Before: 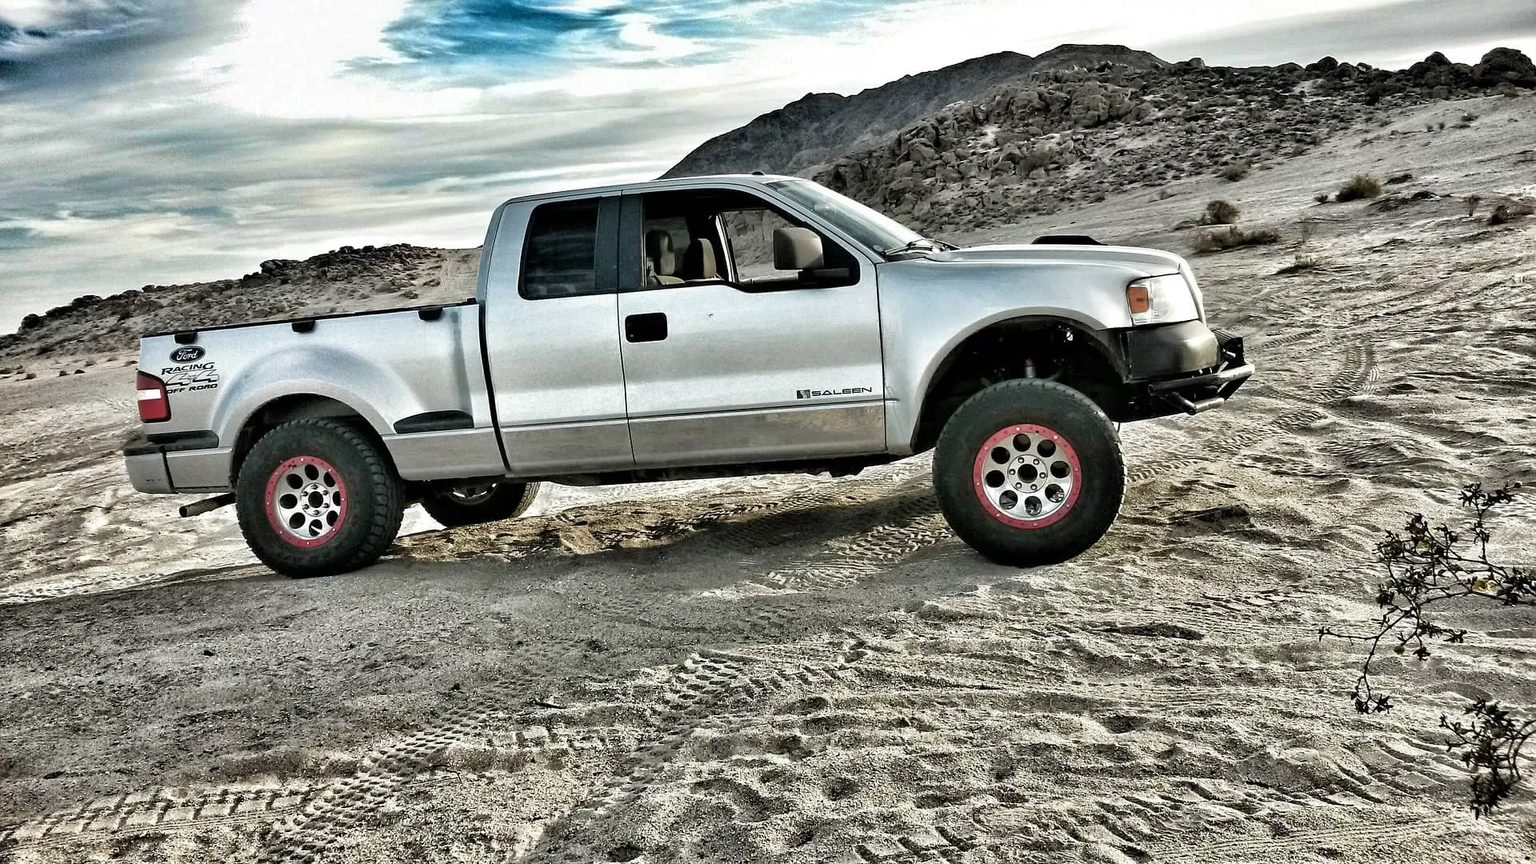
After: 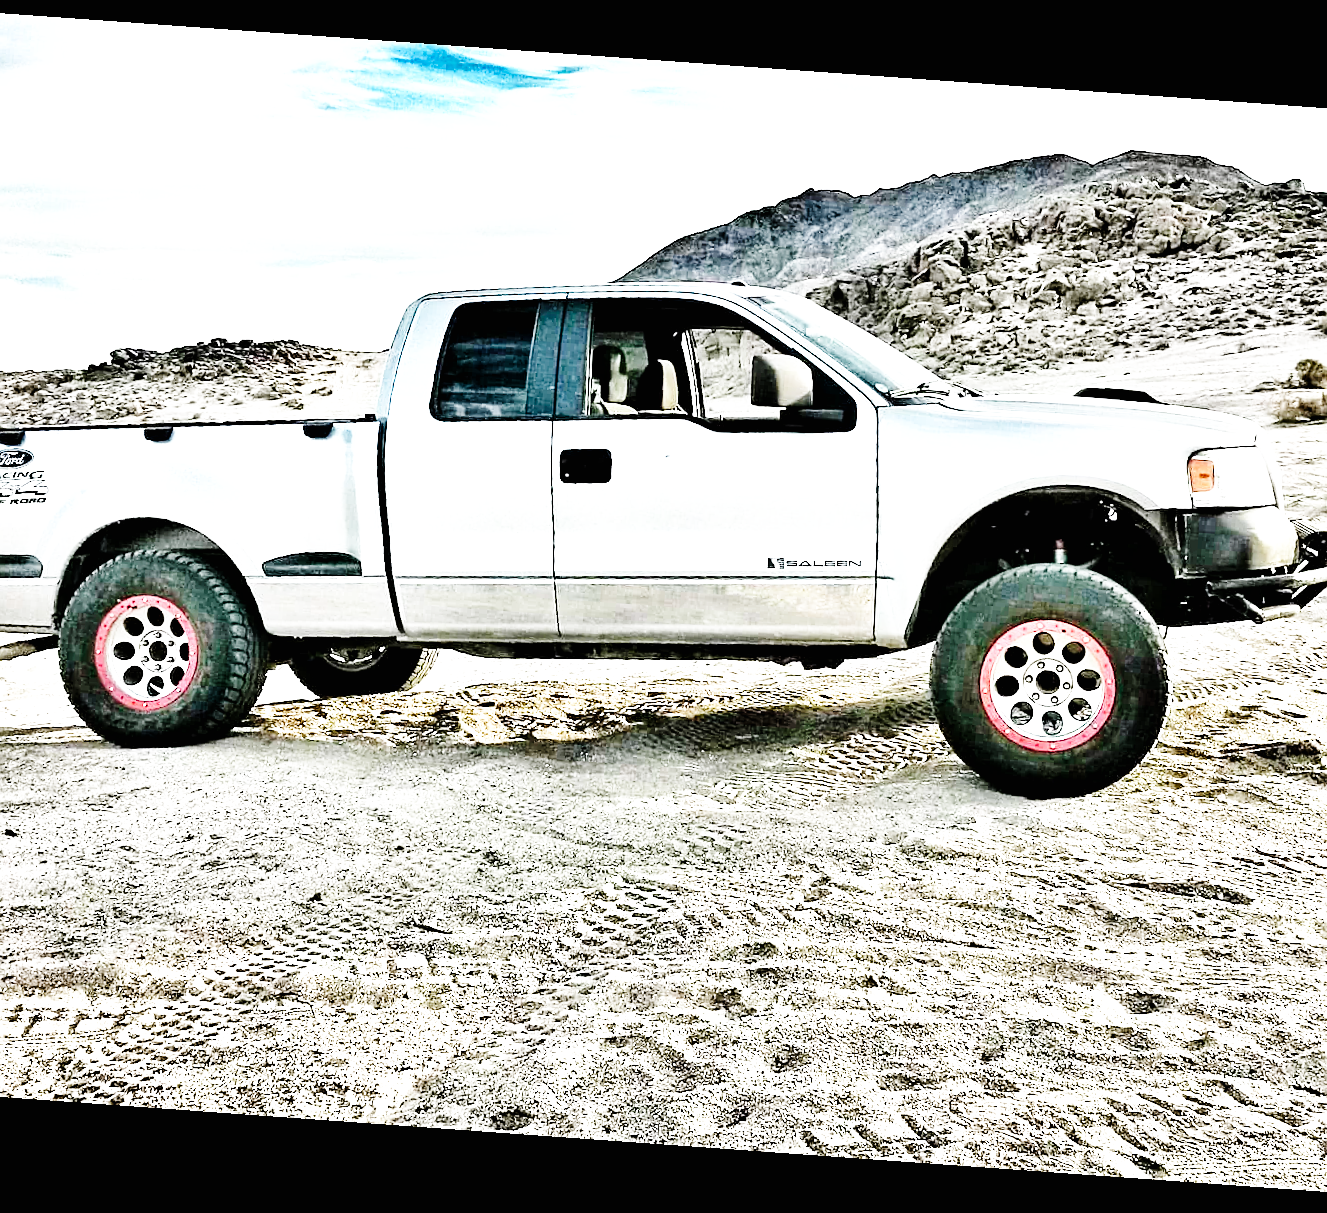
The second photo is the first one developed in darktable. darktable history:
sharpen: on, module defaults
white balance: red 1.004, blue 1.024
crop and rotate: left 13.537%, right 19.796%
exposure: black level correction 0.001, exposure 1.3 EV, compensate highlight preservation false
rotate and perspective: rotation 4.1°, automatic cropping off
base curve: curves: ch0 [(0, 0) (0, 0) (0.002, 0.001) (0.008, 0.003) (0.019, 0.011) (0.037, 0.037) (0.064, 0.11) (0.102, 0.232) (0.152, 0.379) (0.216, 0.524) (0.296, 0.665) (0.394, 0.789) (0.512, 0.881) (0.651, 0.945) (0.813, 0.986) (1, 1)], preserve colors none
